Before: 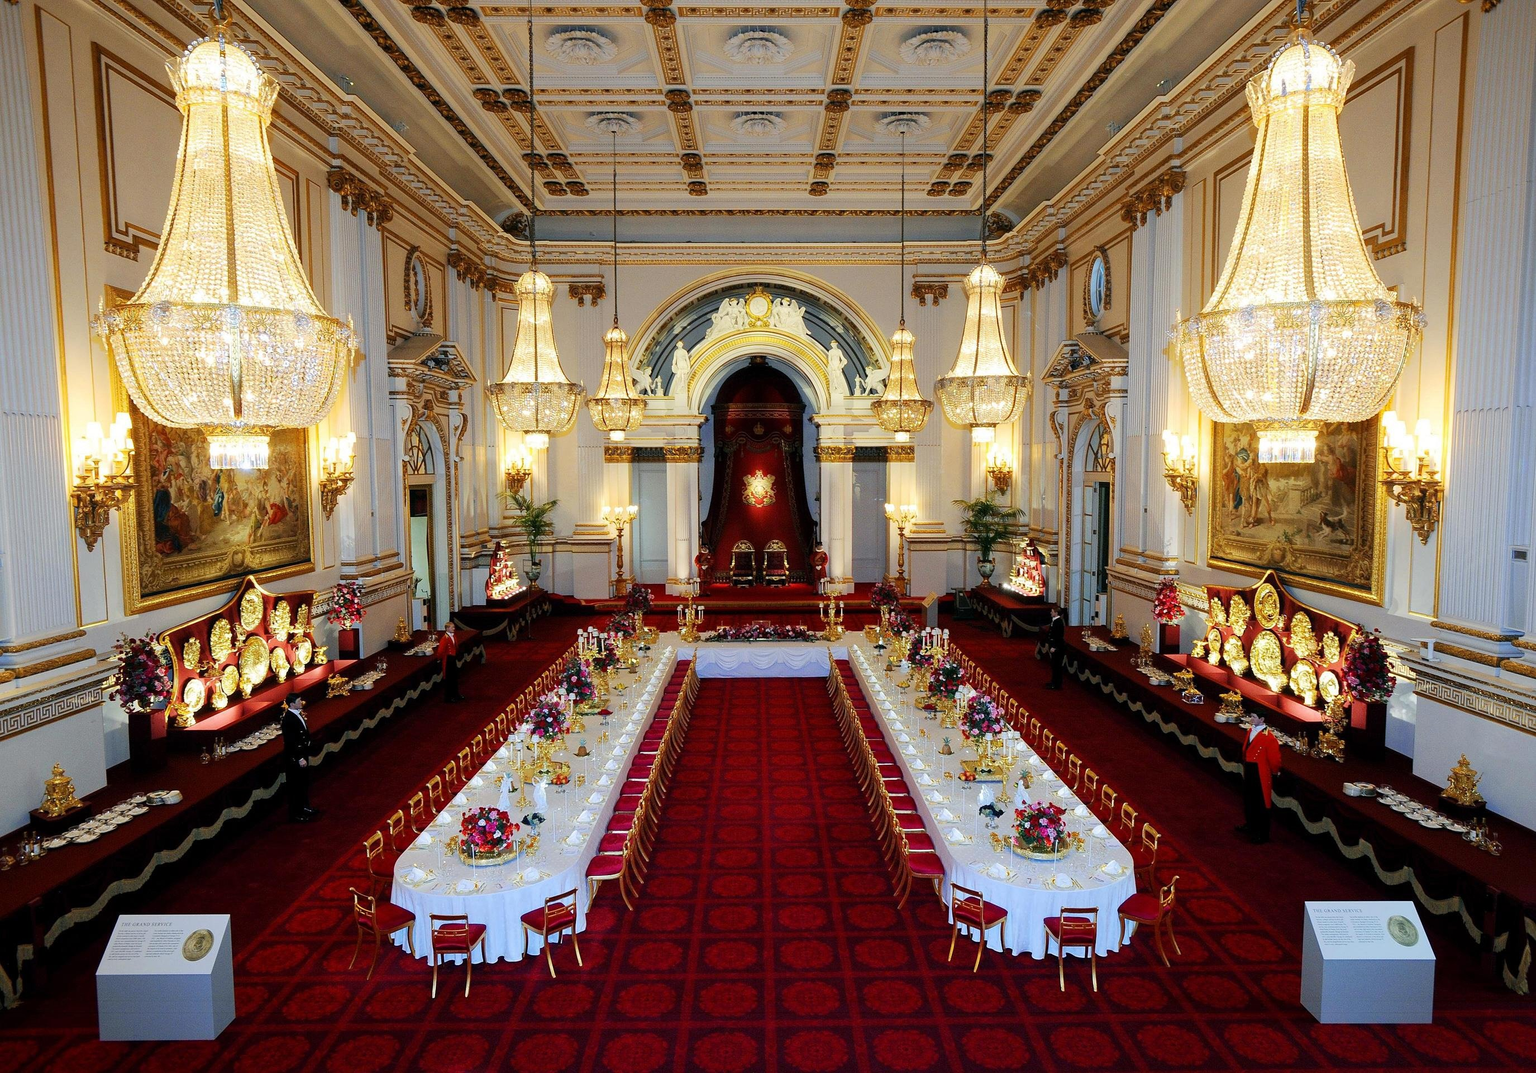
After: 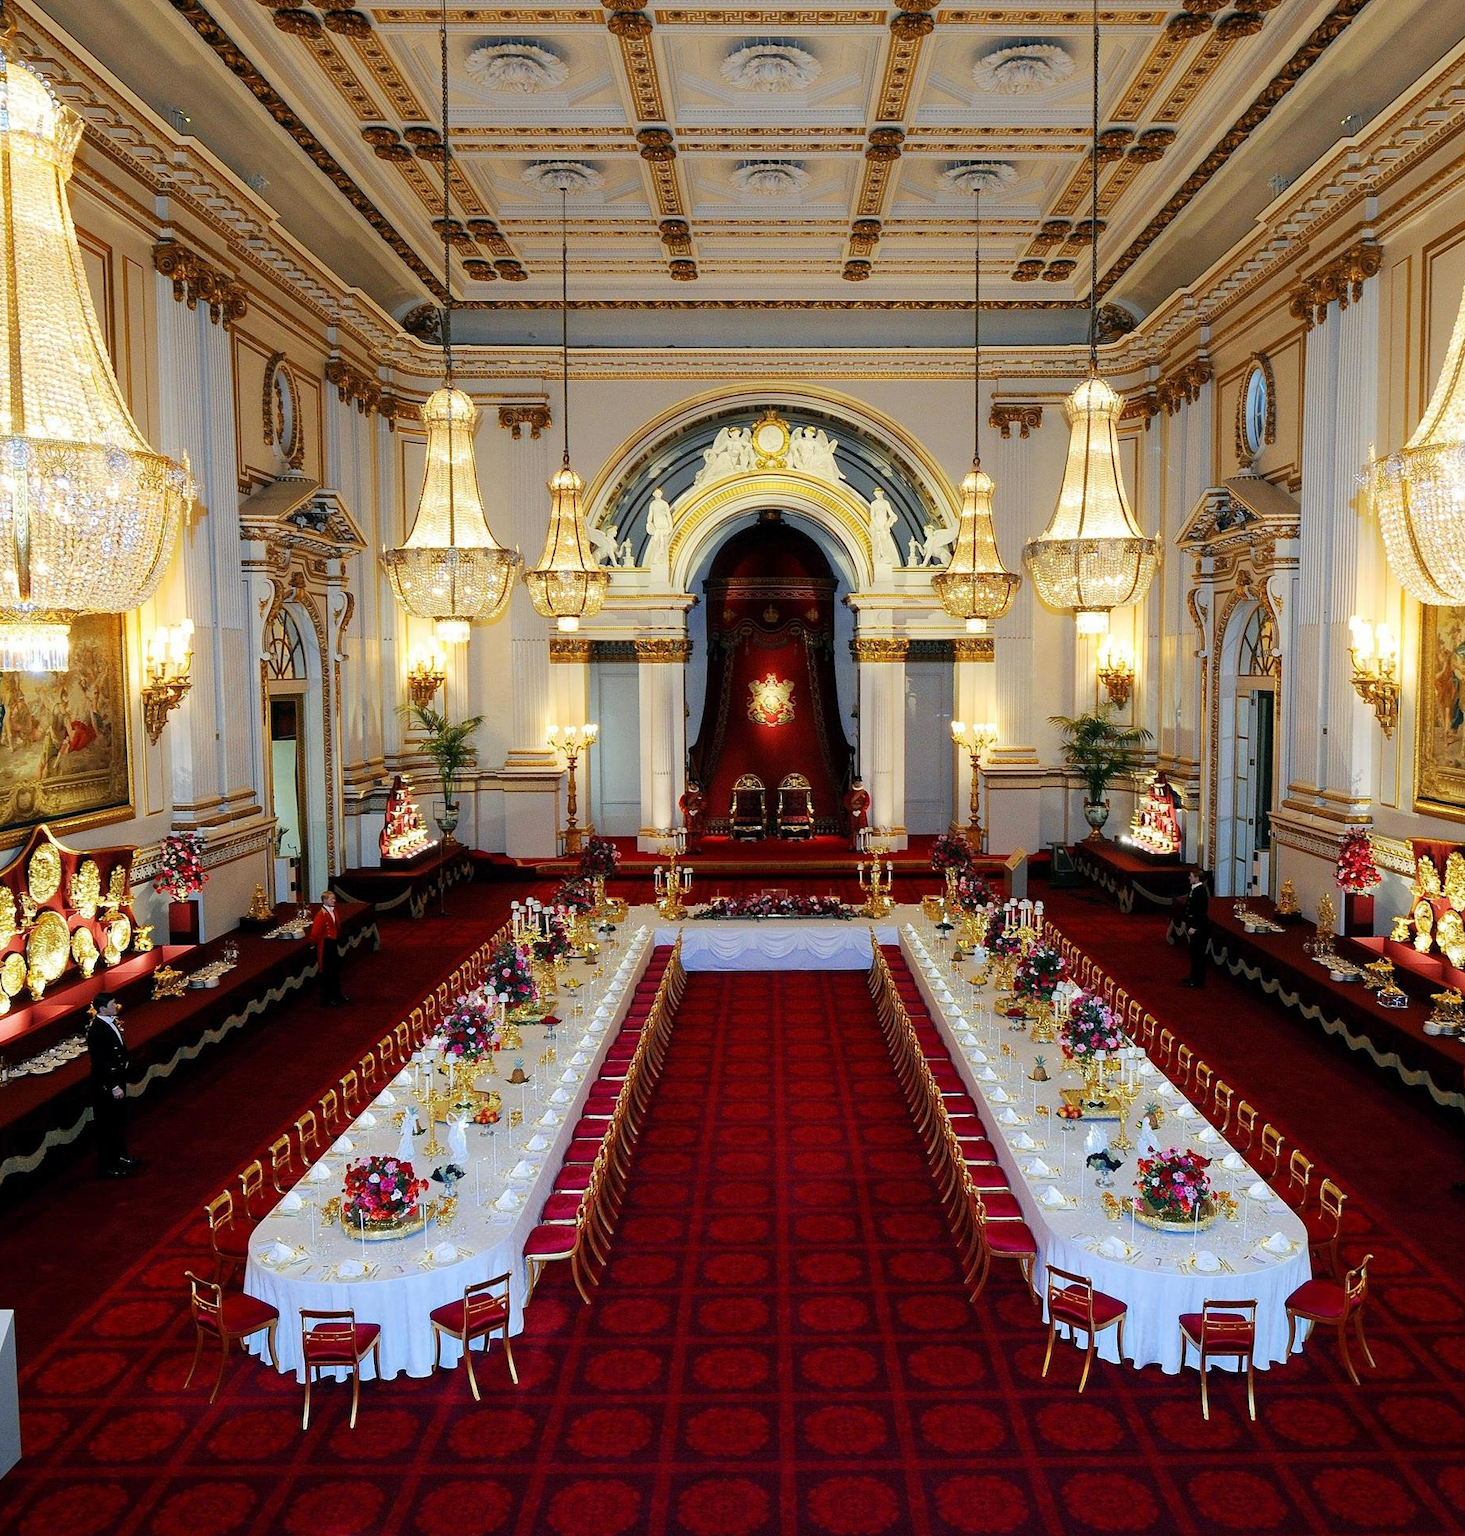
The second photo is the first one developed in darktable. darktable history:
crop and rotate: left 14.386%, right 18.985%
